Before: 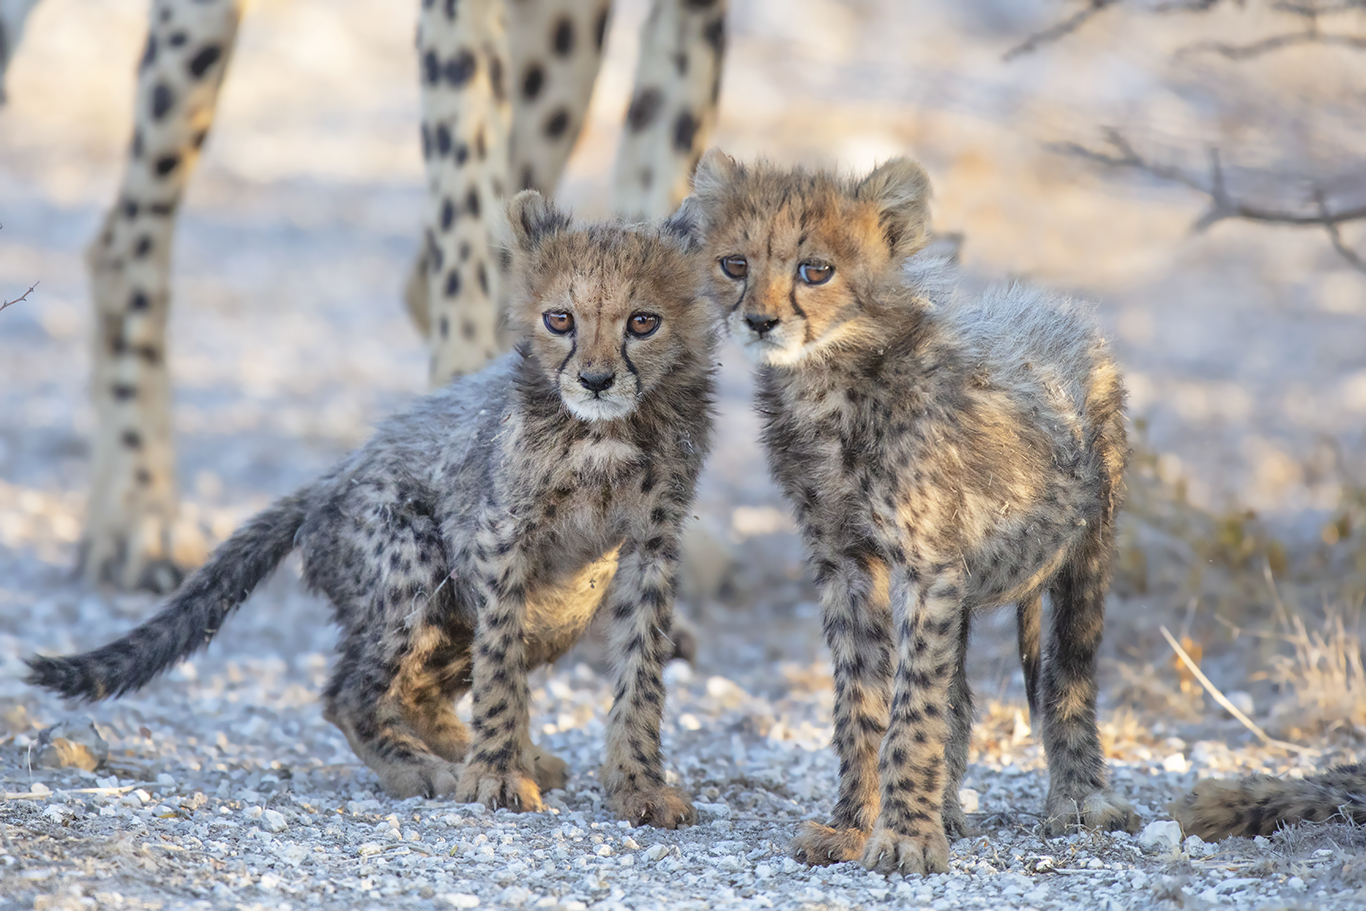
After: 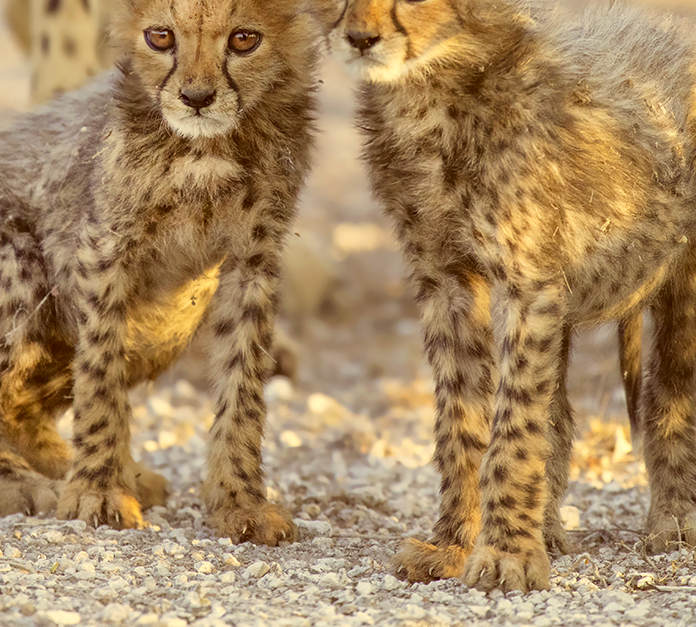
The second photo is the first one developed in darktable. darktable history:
crop and rotate: left 29.237%, top 31.152%, right 19.807%
white balance: red 1.009, blue 0.985
color correction: highlights a* 1.12, highlights b* 24.26, shadows a* 15.58, shadows b* 24.26
